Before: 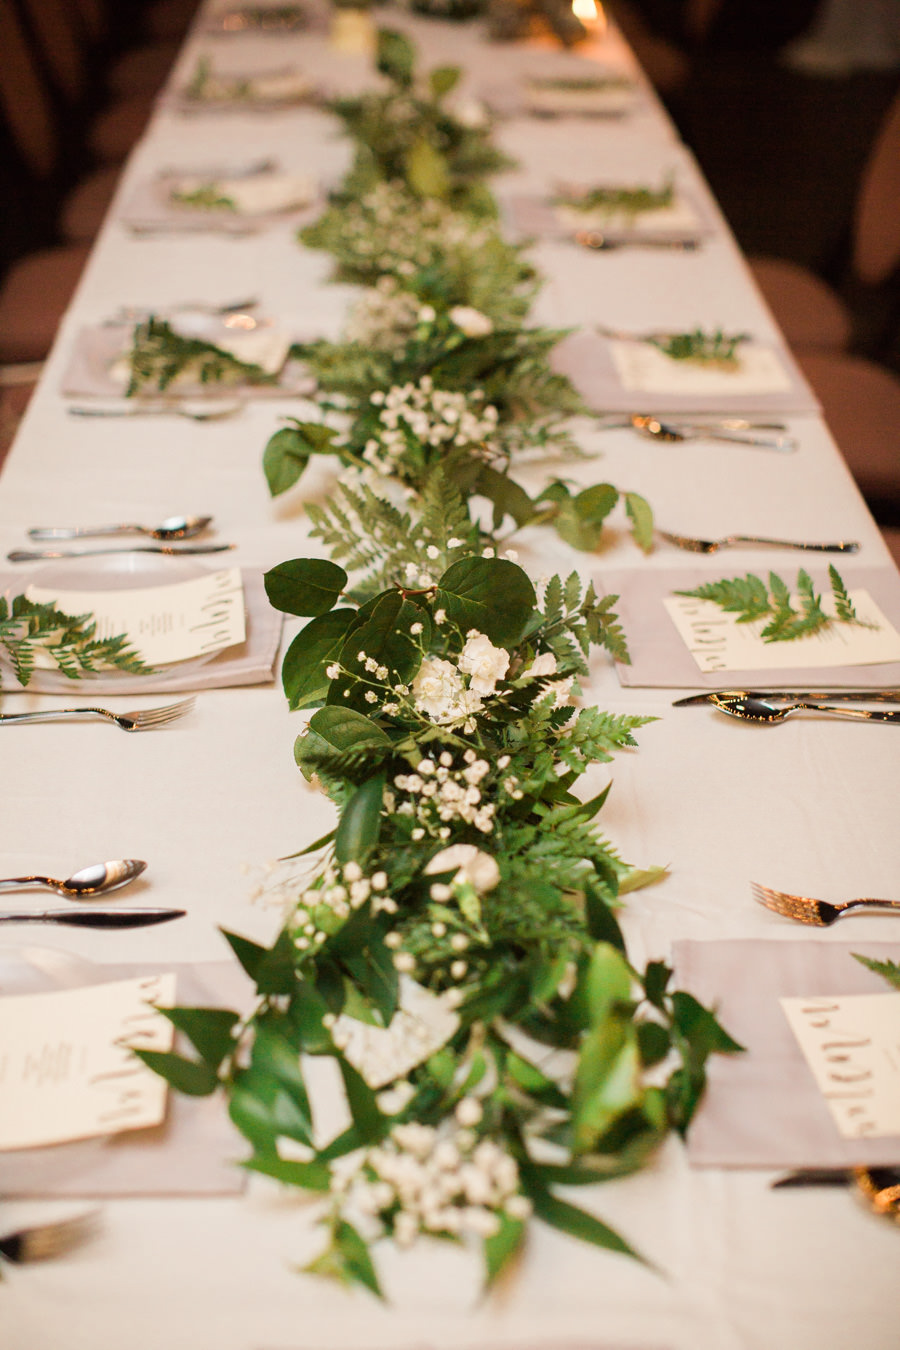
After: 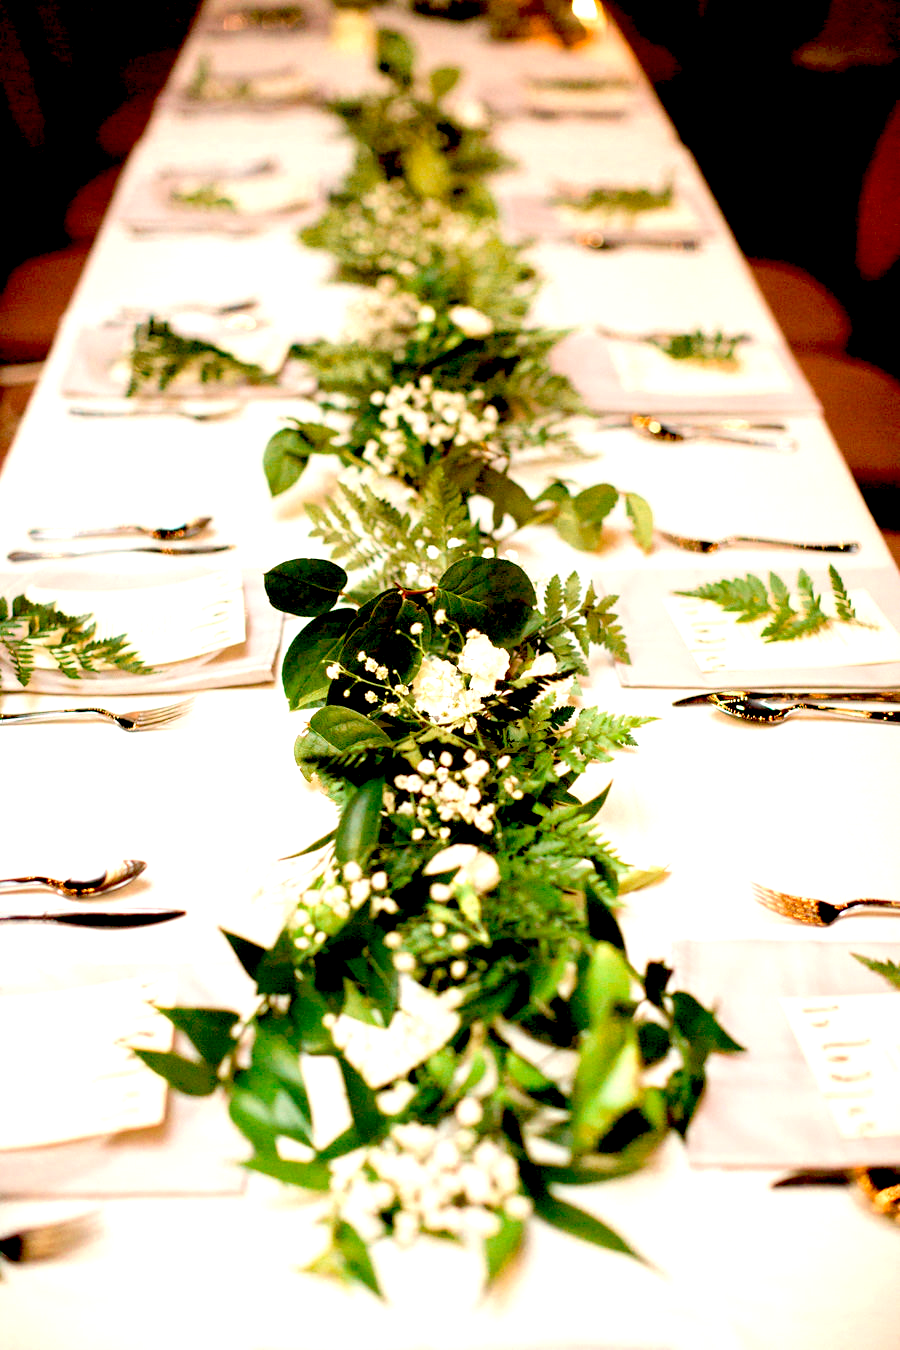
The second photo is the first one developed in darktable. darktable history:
exposure: black level correction 0.035, exposure 0.902 EV, compensate highlight preservation false
